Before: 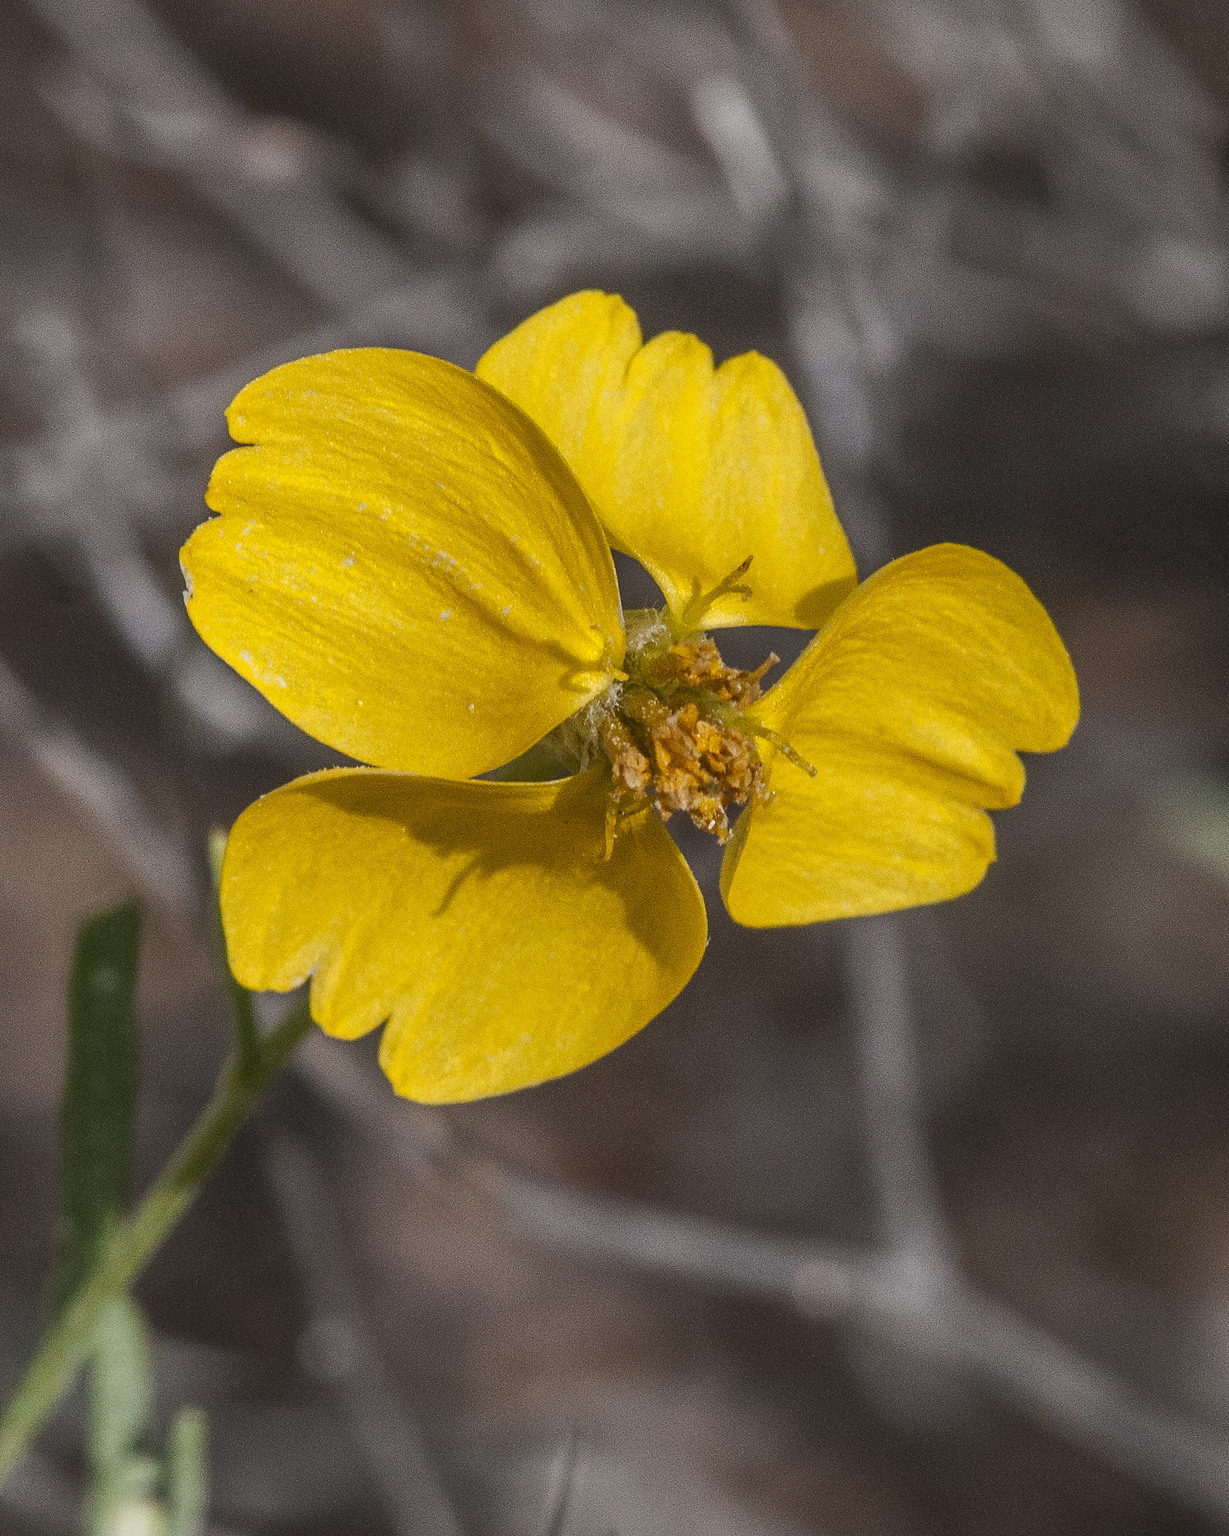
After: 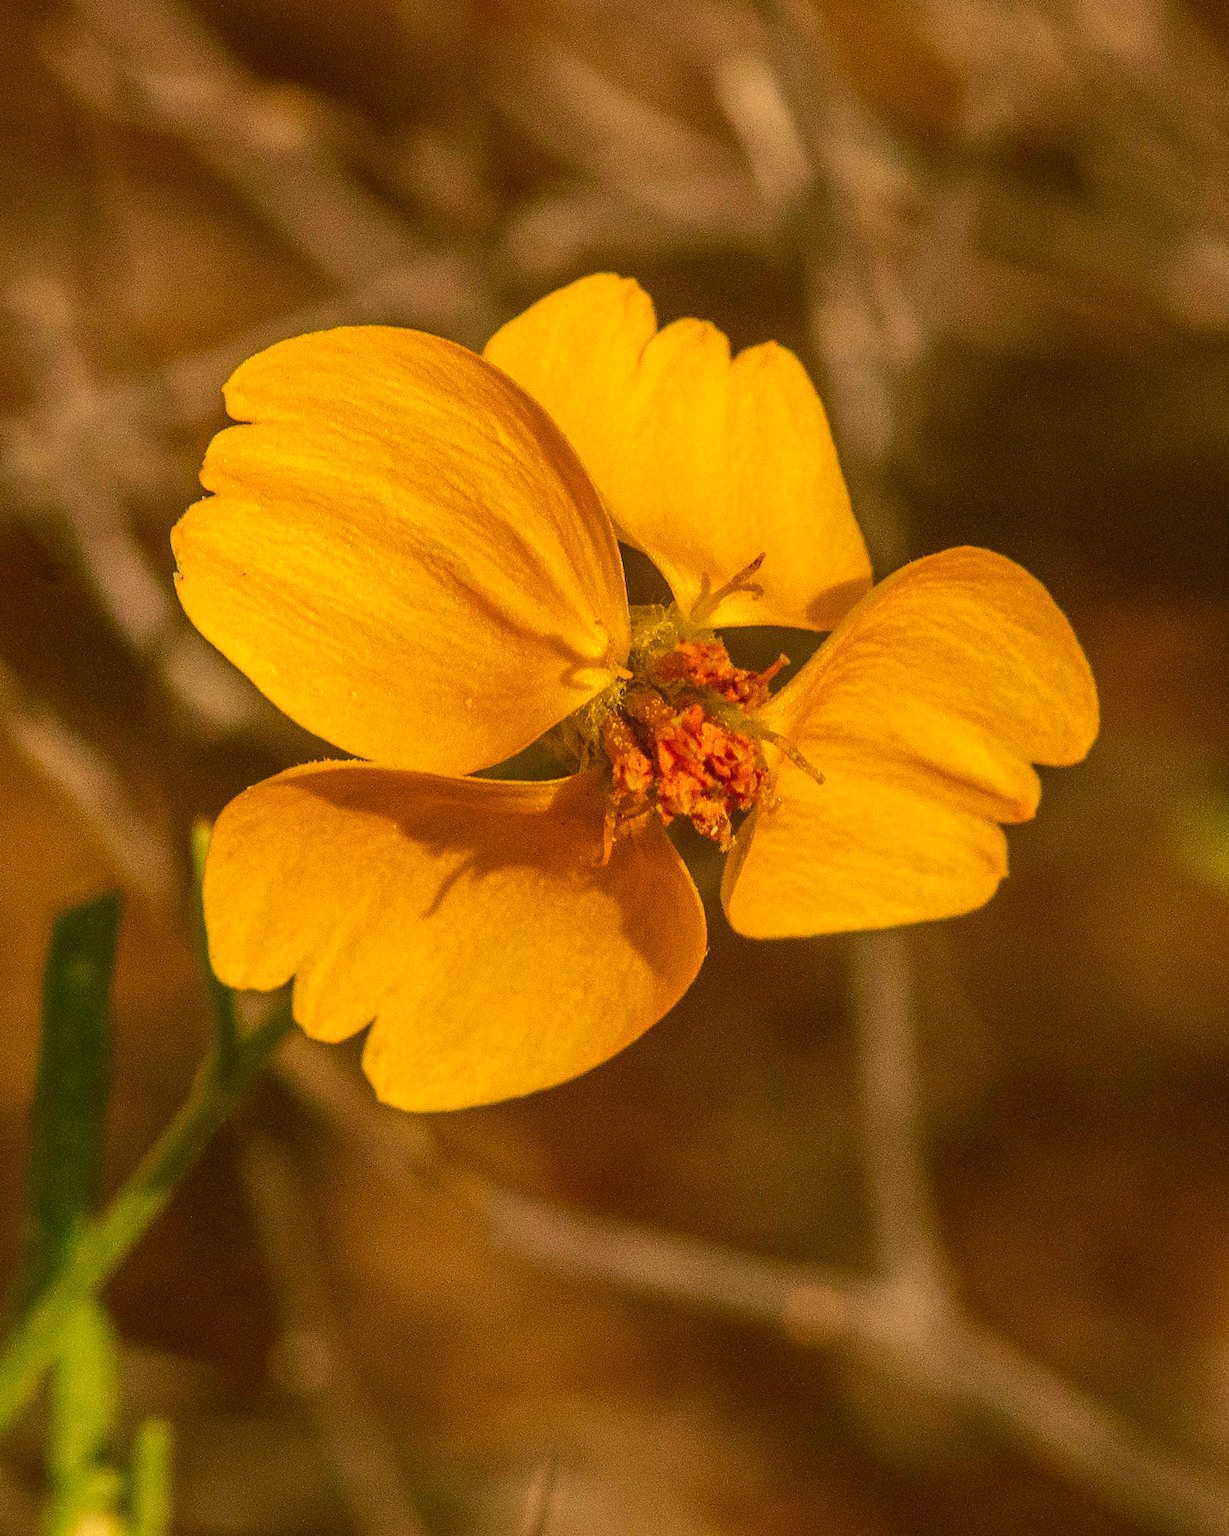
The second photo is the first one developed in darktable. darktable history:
crop and rotate: angle -1.69°
white balance: red 0.988, blue 1.017
color correction: highlights a* 10.44, highlights b* 30.04, shadows a* 2.73, shadows b* 17.51, saturation 1.72
